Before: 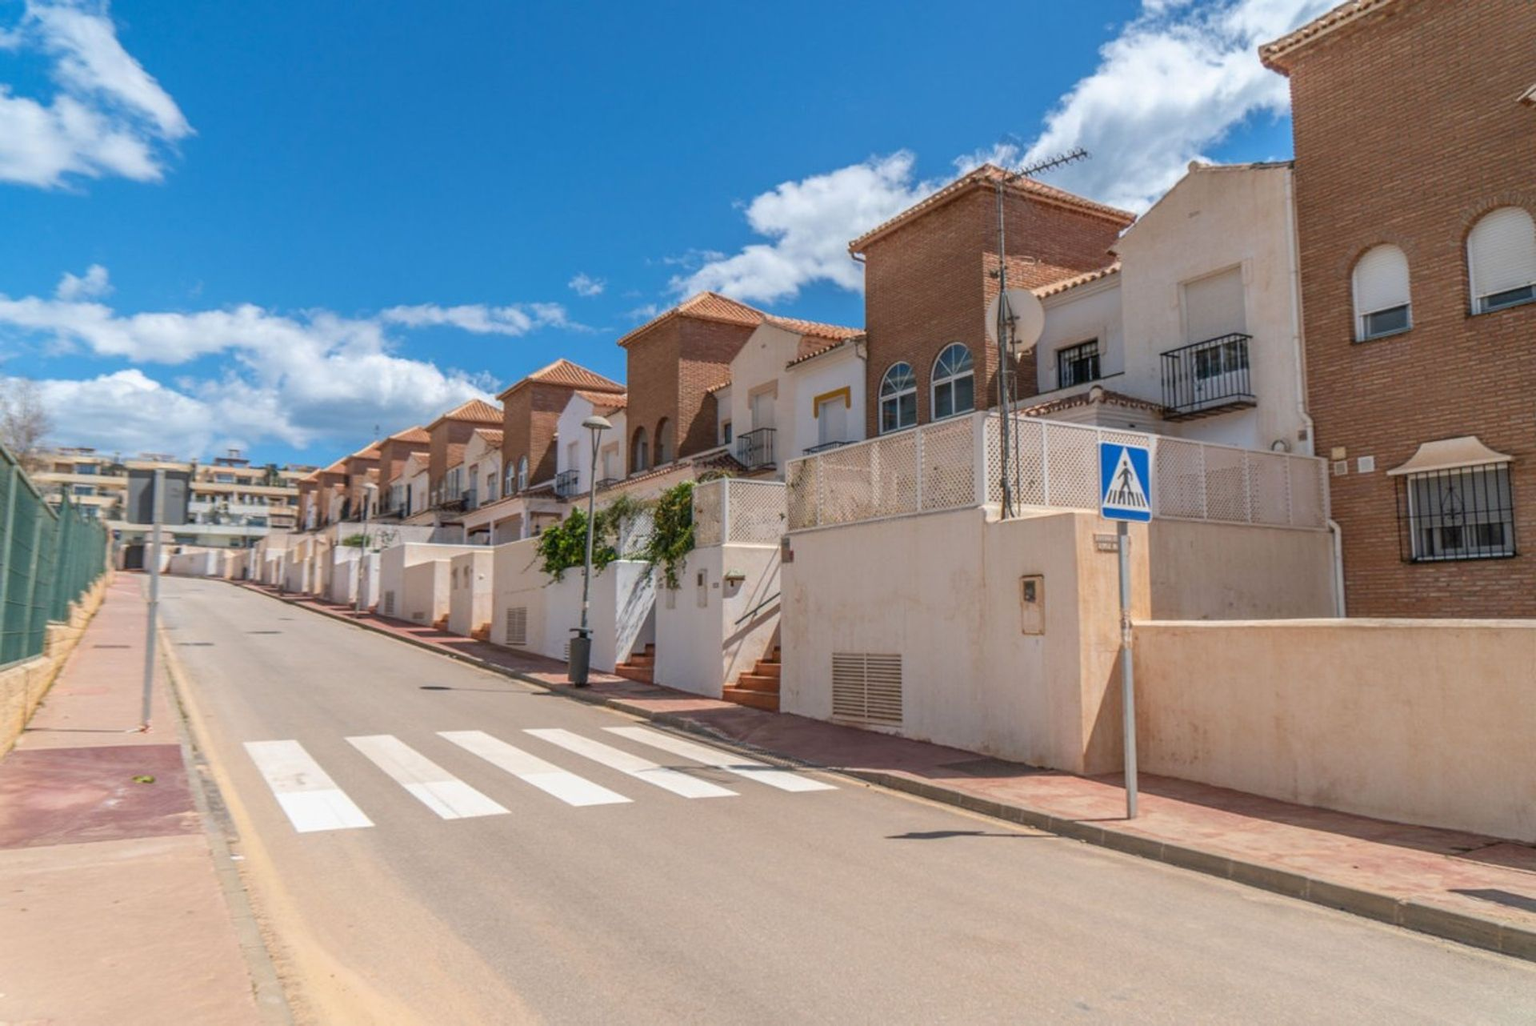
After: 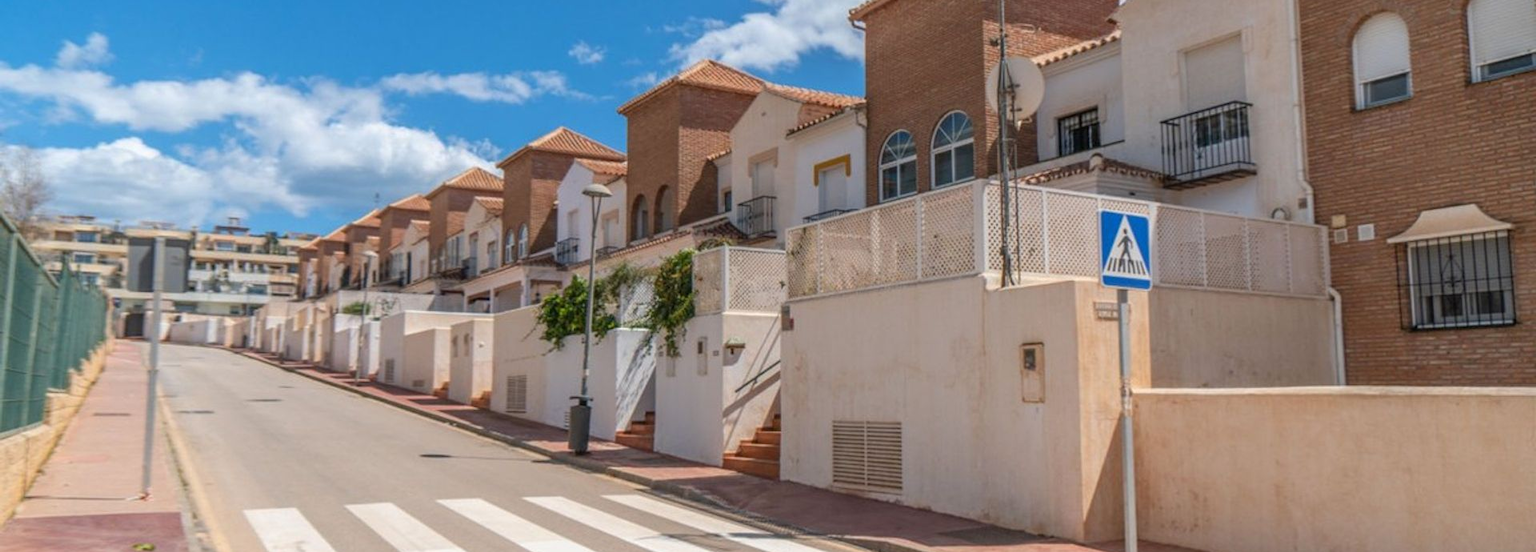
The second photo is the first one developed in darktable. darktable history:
crop and rotate: top 22.629%, bottom 23.44%
